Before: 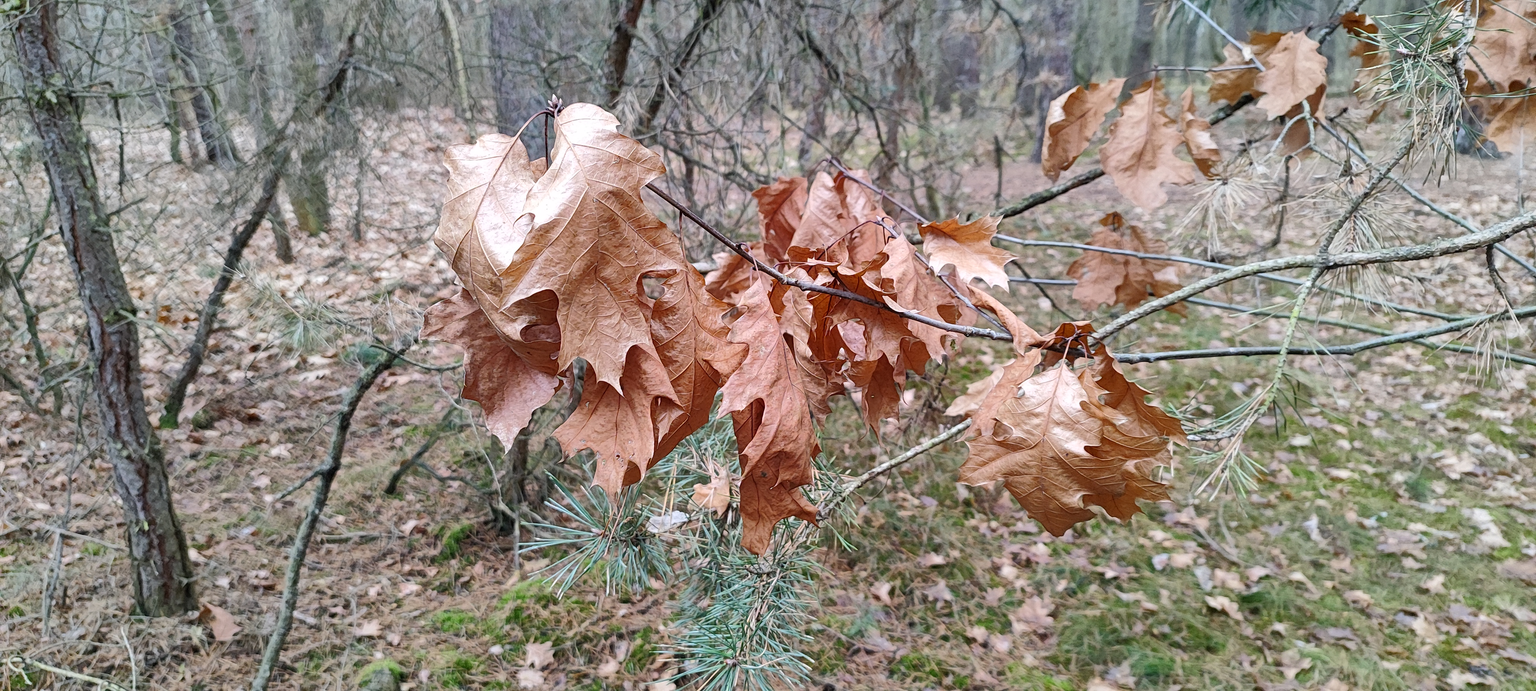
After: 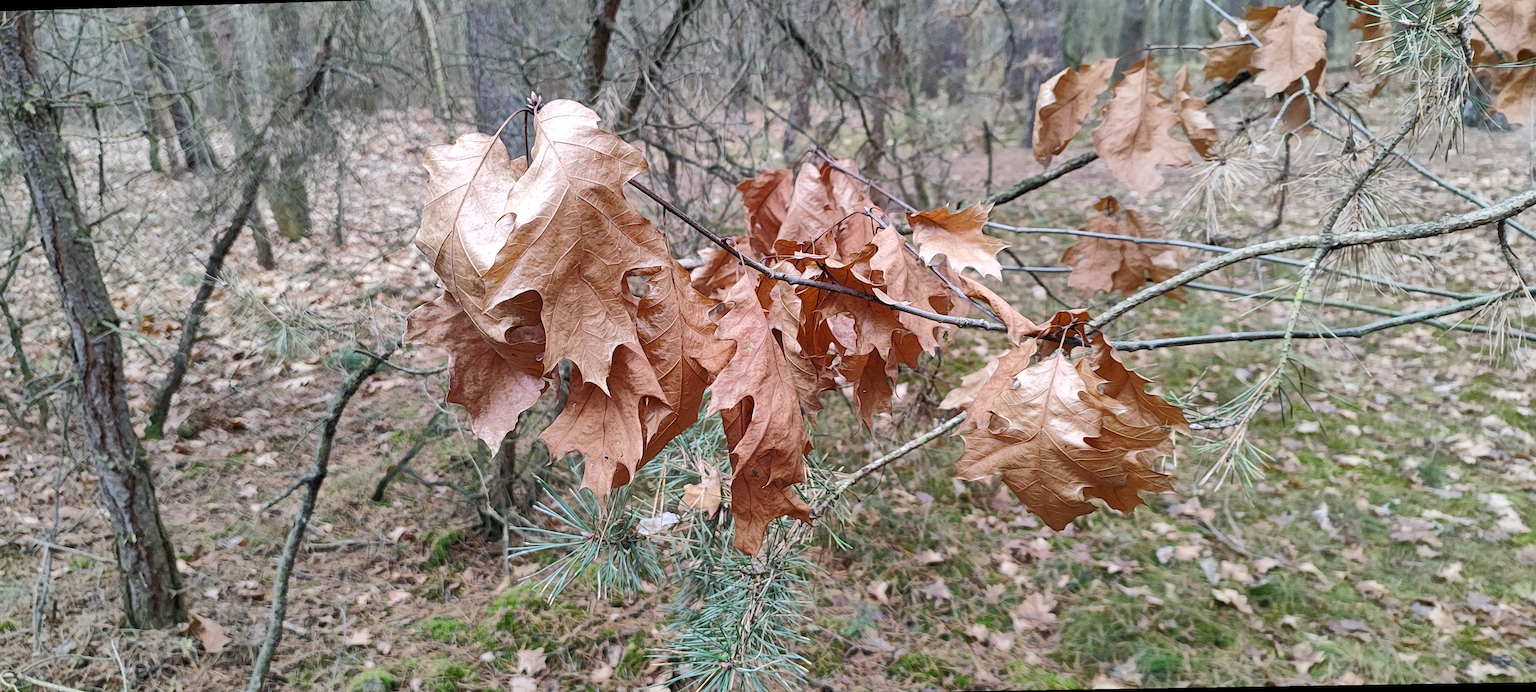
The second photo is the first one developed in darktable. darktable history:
contrast brightness saturation: saturation -0.05
rotate and perspective: rotation -1.32°, lens shift (horizontal) -0.031, crop left 0.015, crop right 0.985, crop top 0.047, crop bottom 0.982
